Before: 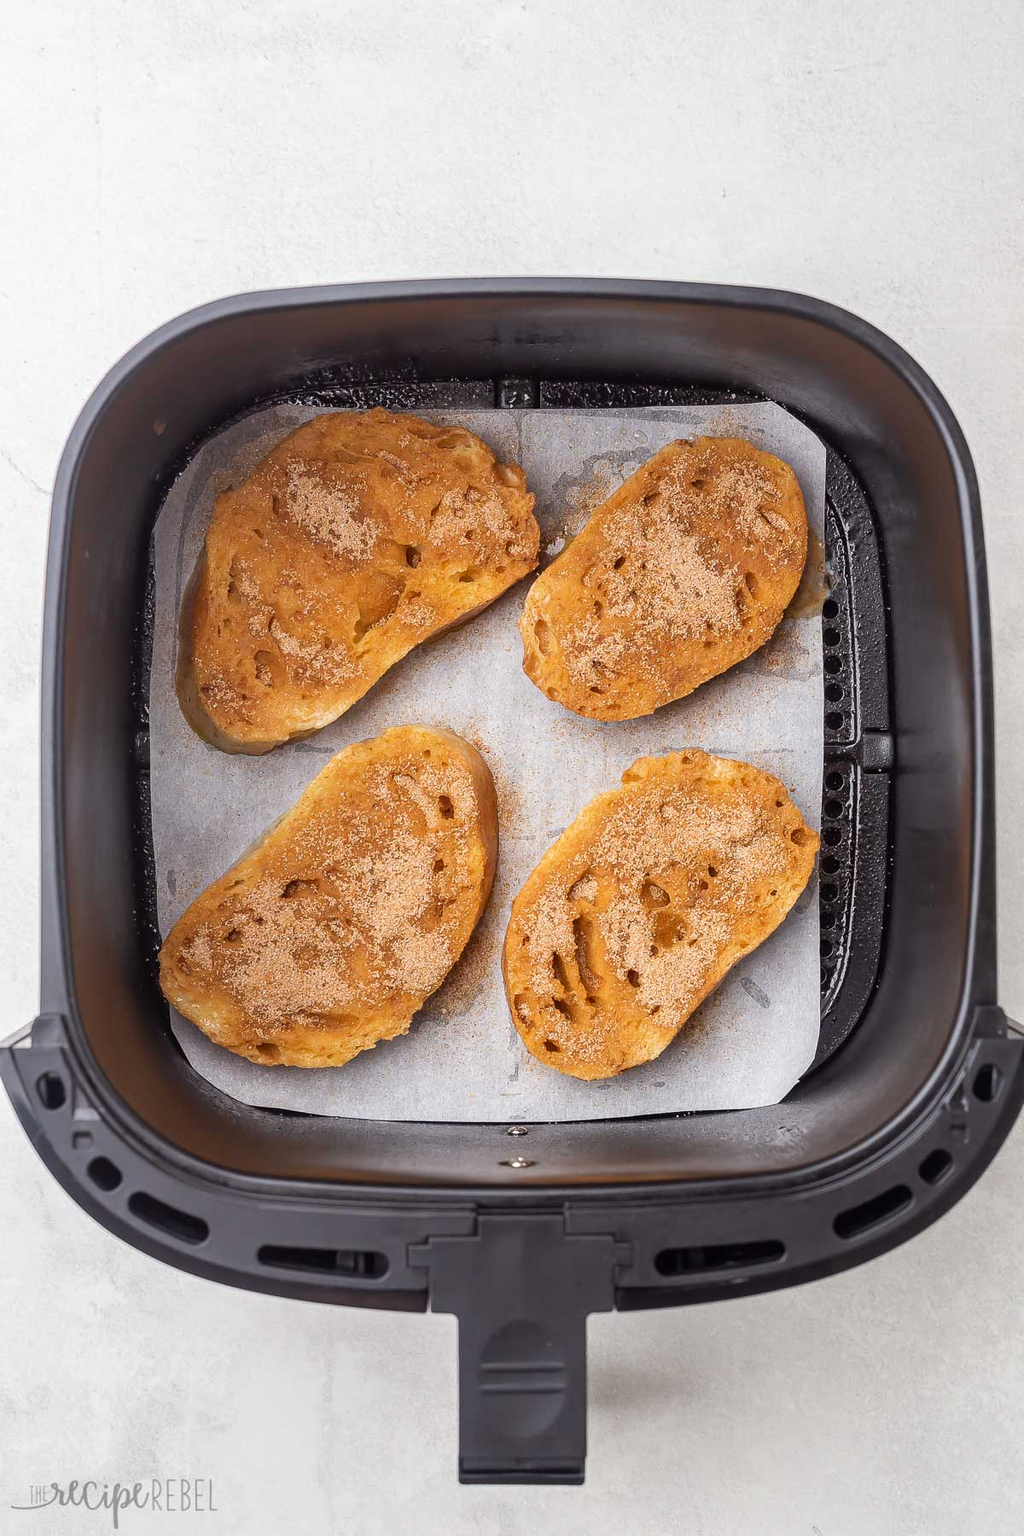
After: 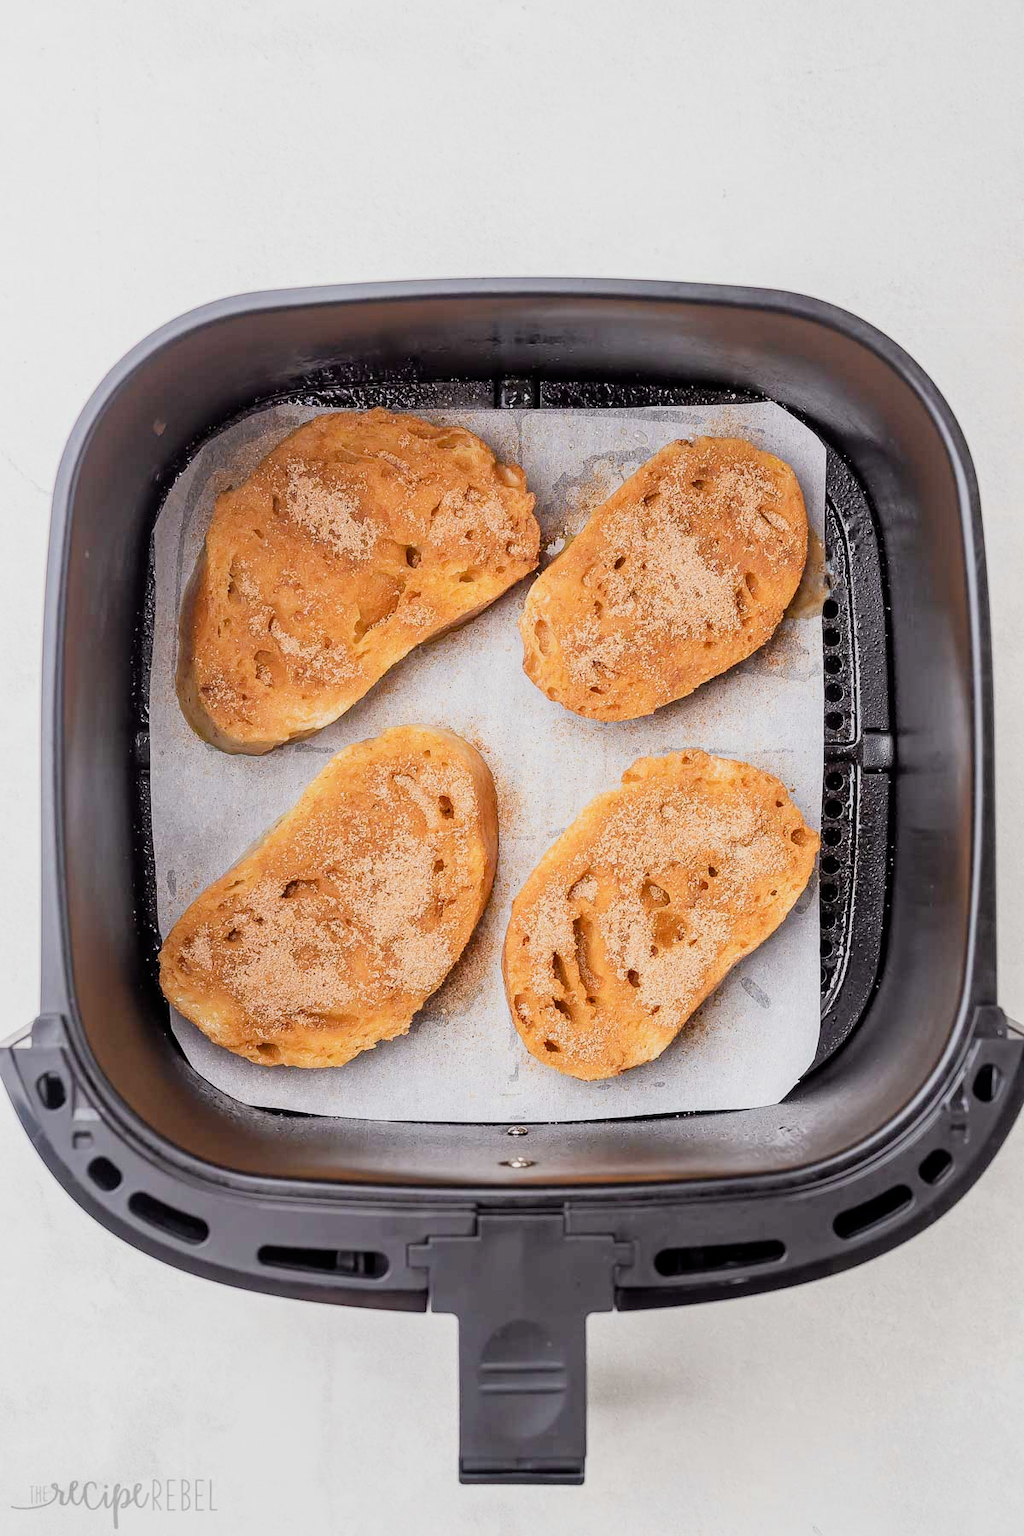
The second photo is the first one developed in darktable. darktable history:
tone equalizer: on, module defaults
filmic rgb: black relative exposure -7.65 EV, white relative exposure 4.56 EV, hardness 3.61
exposure: black level correction 0.002, exposure 0.676 EV, compensate highlight preservation false
